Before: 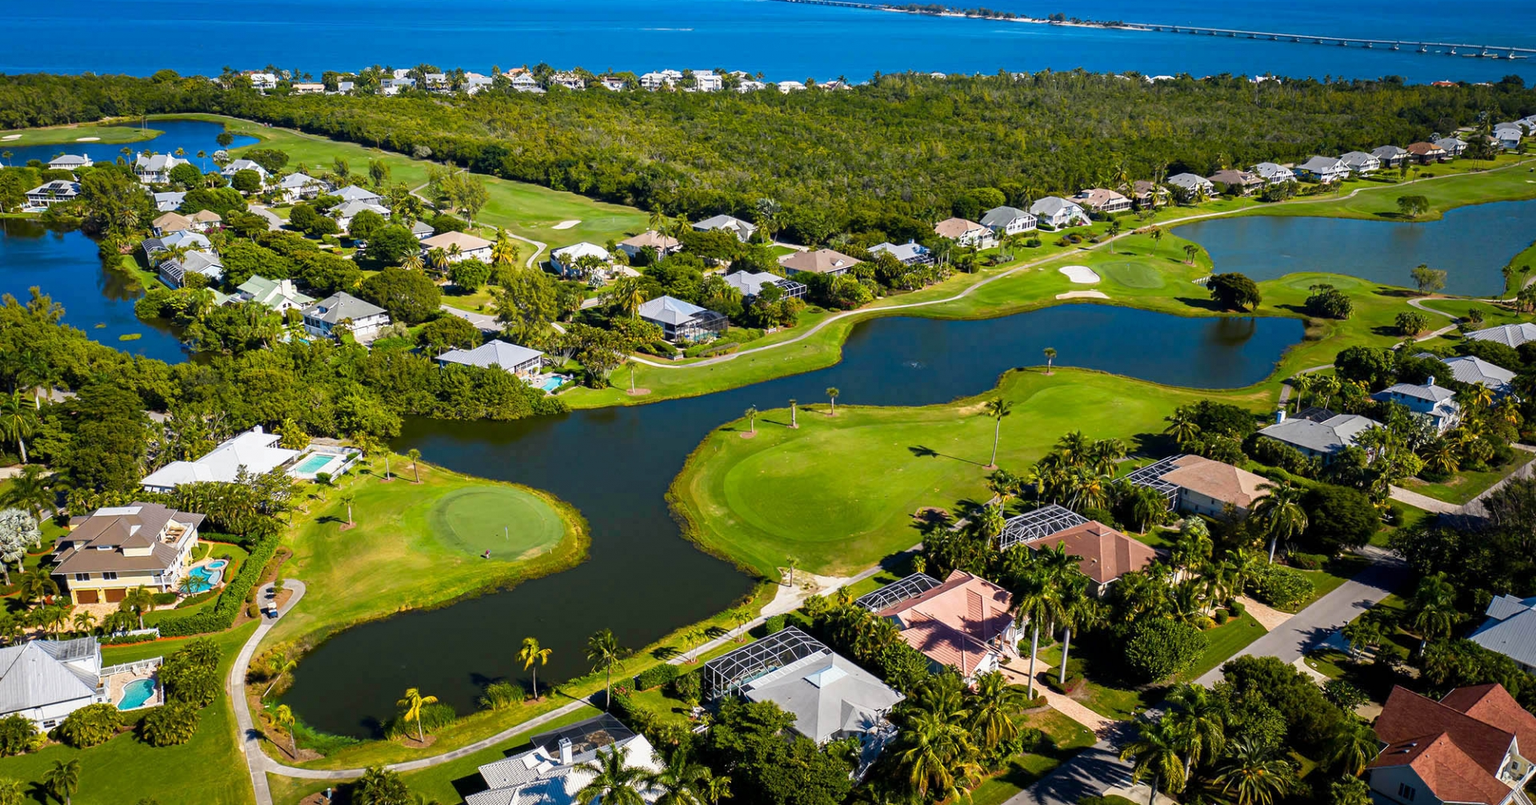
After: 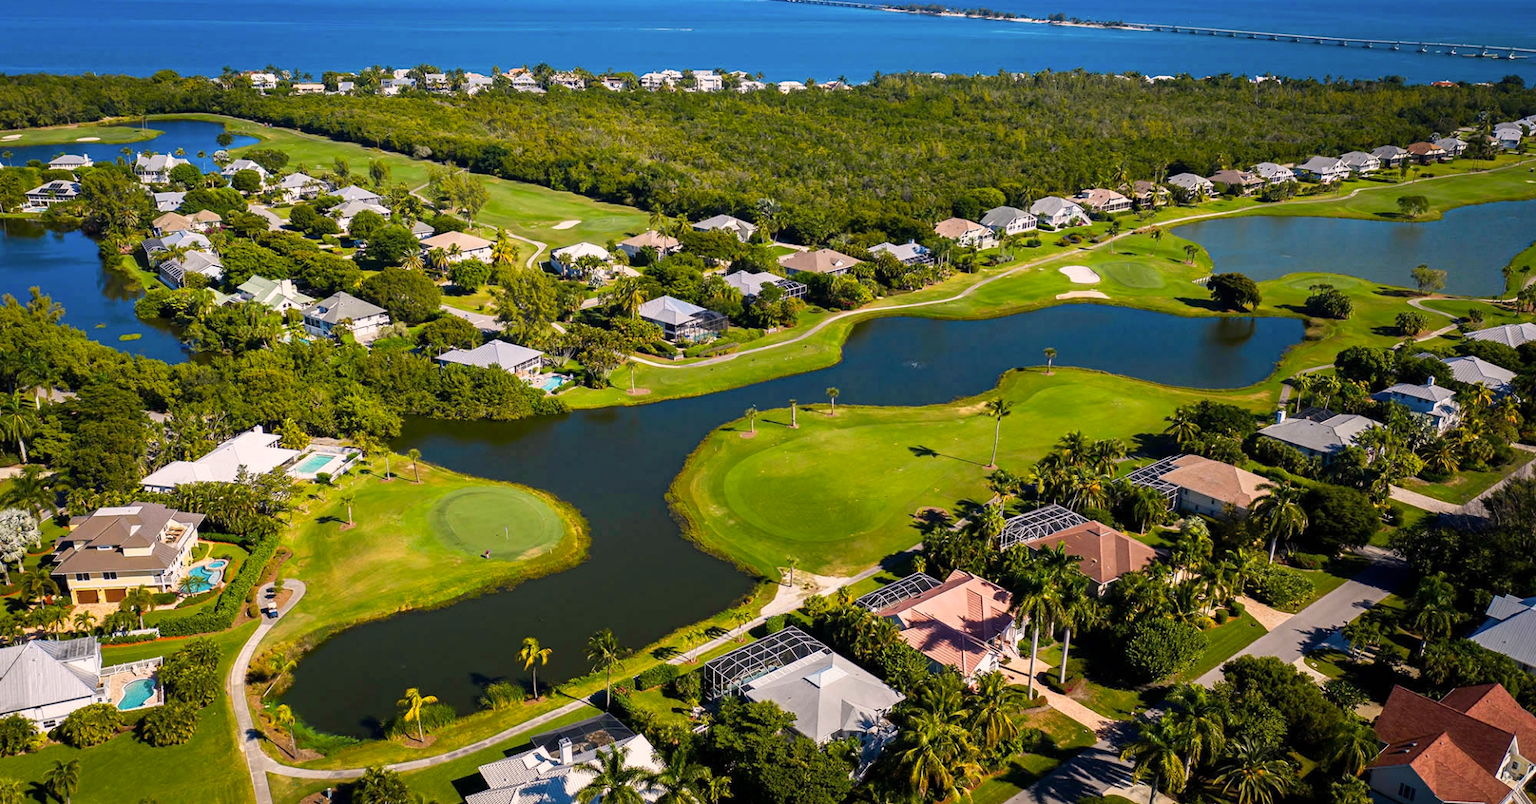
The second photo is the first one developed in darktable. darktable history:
color correction: highlights a* 5.93, highlights b* 4.83
